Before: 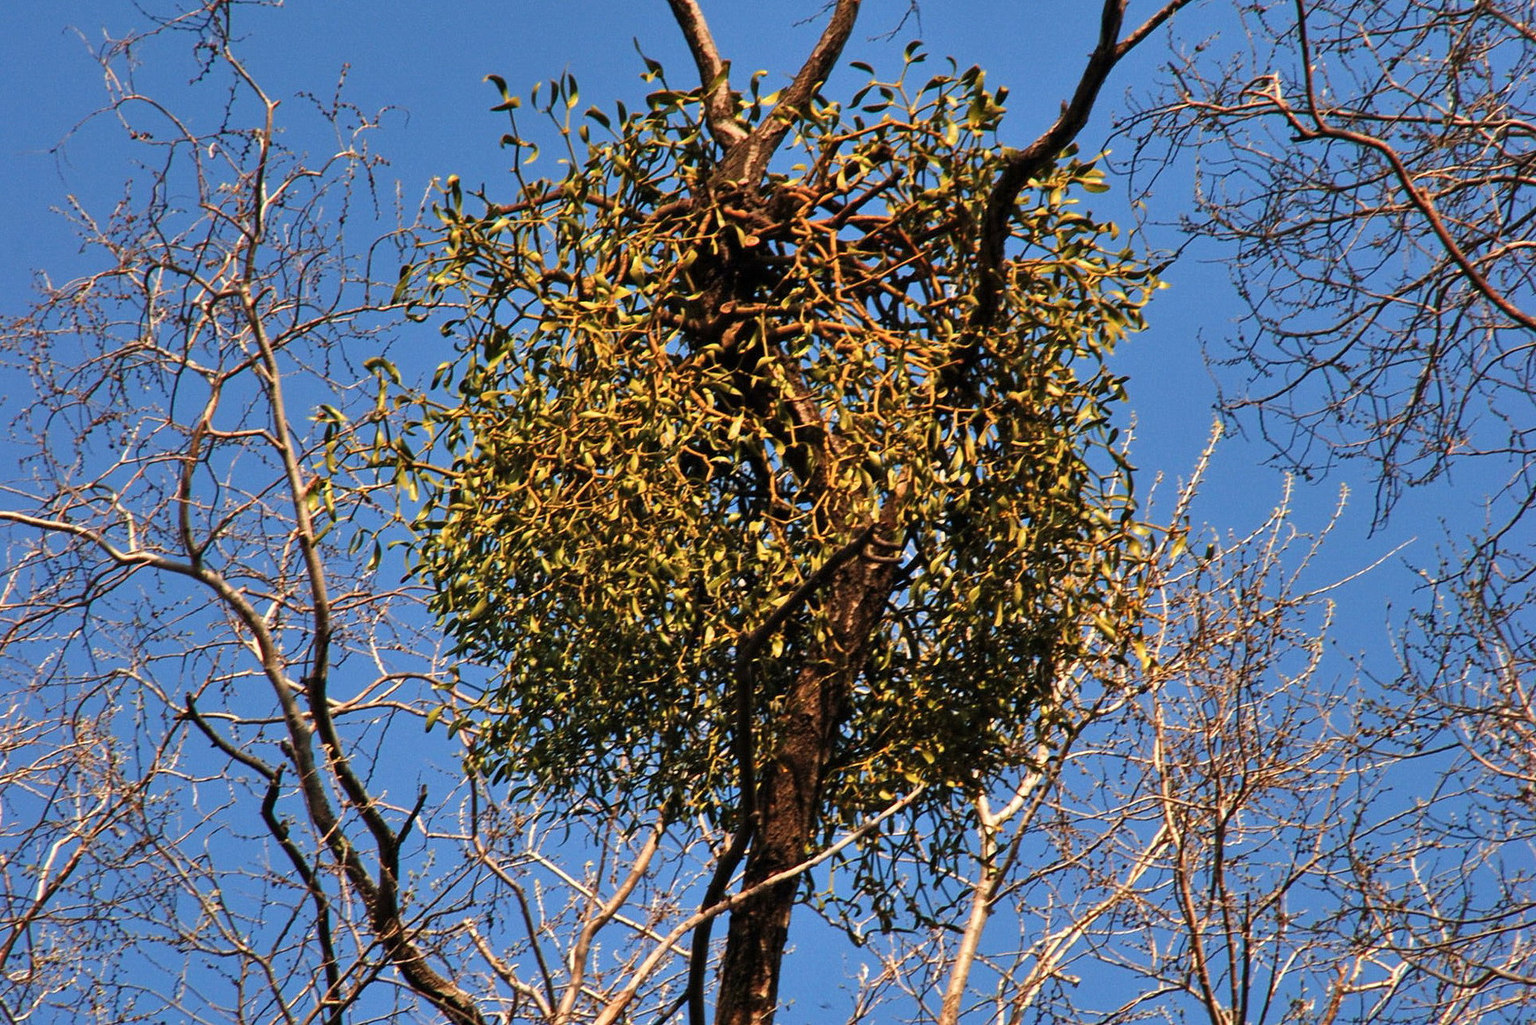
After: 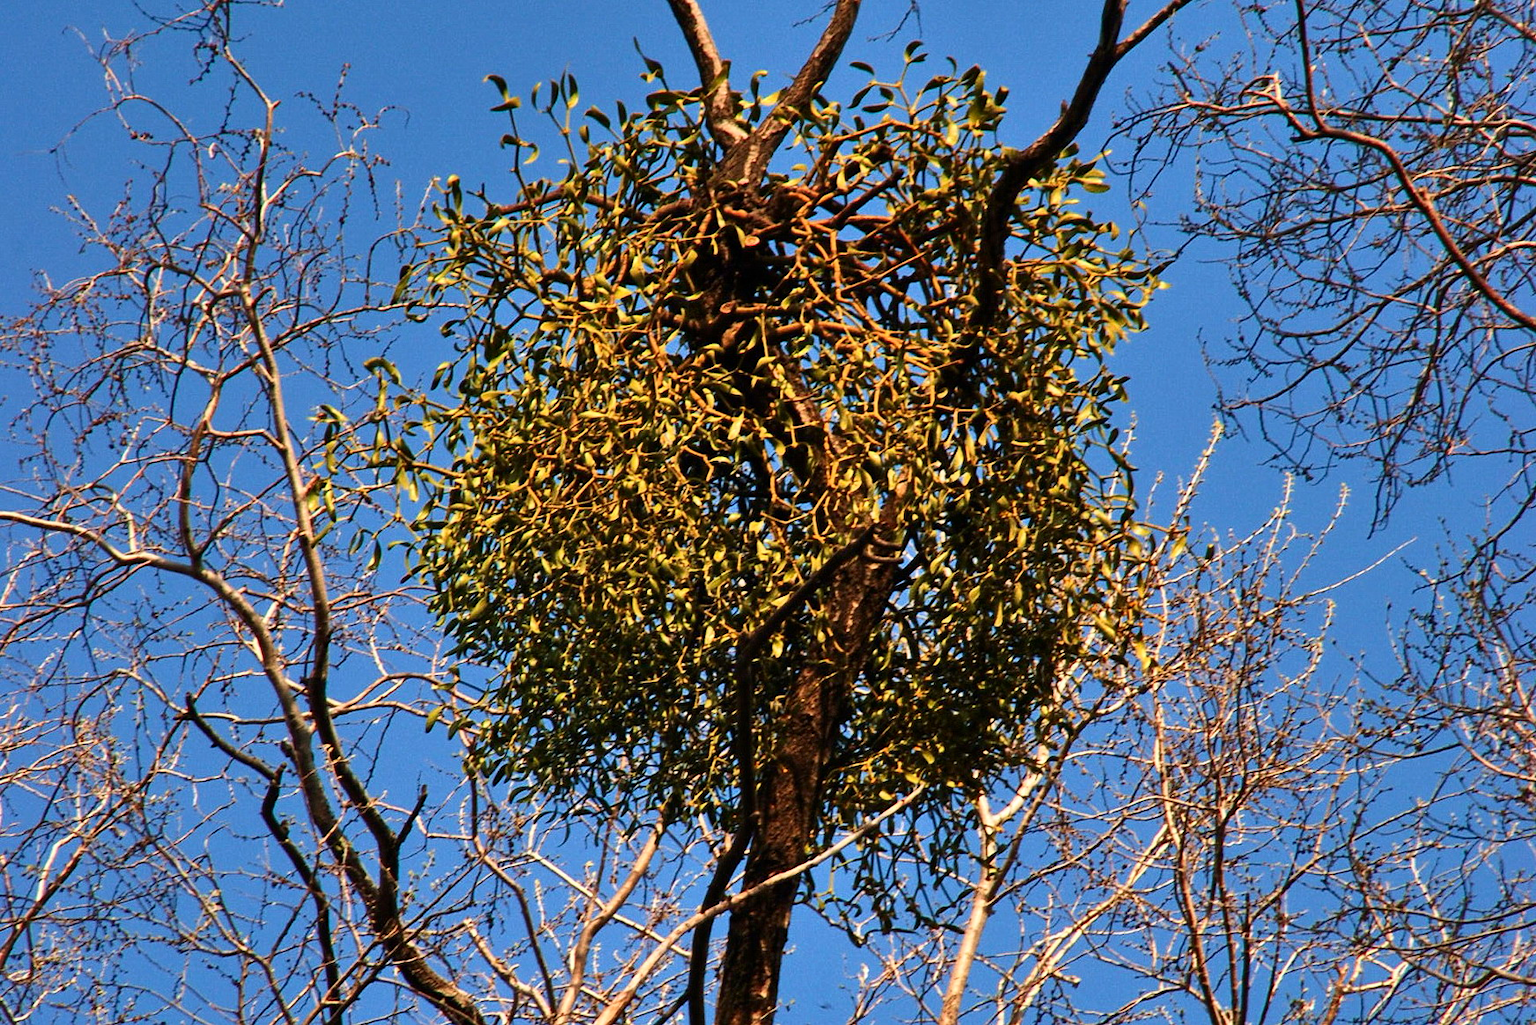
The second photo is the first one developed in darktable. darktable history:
velvia: strength 14.39%
contrast brightness saturation: contrast 0.154, brightness -0.008, saturation 0.102
